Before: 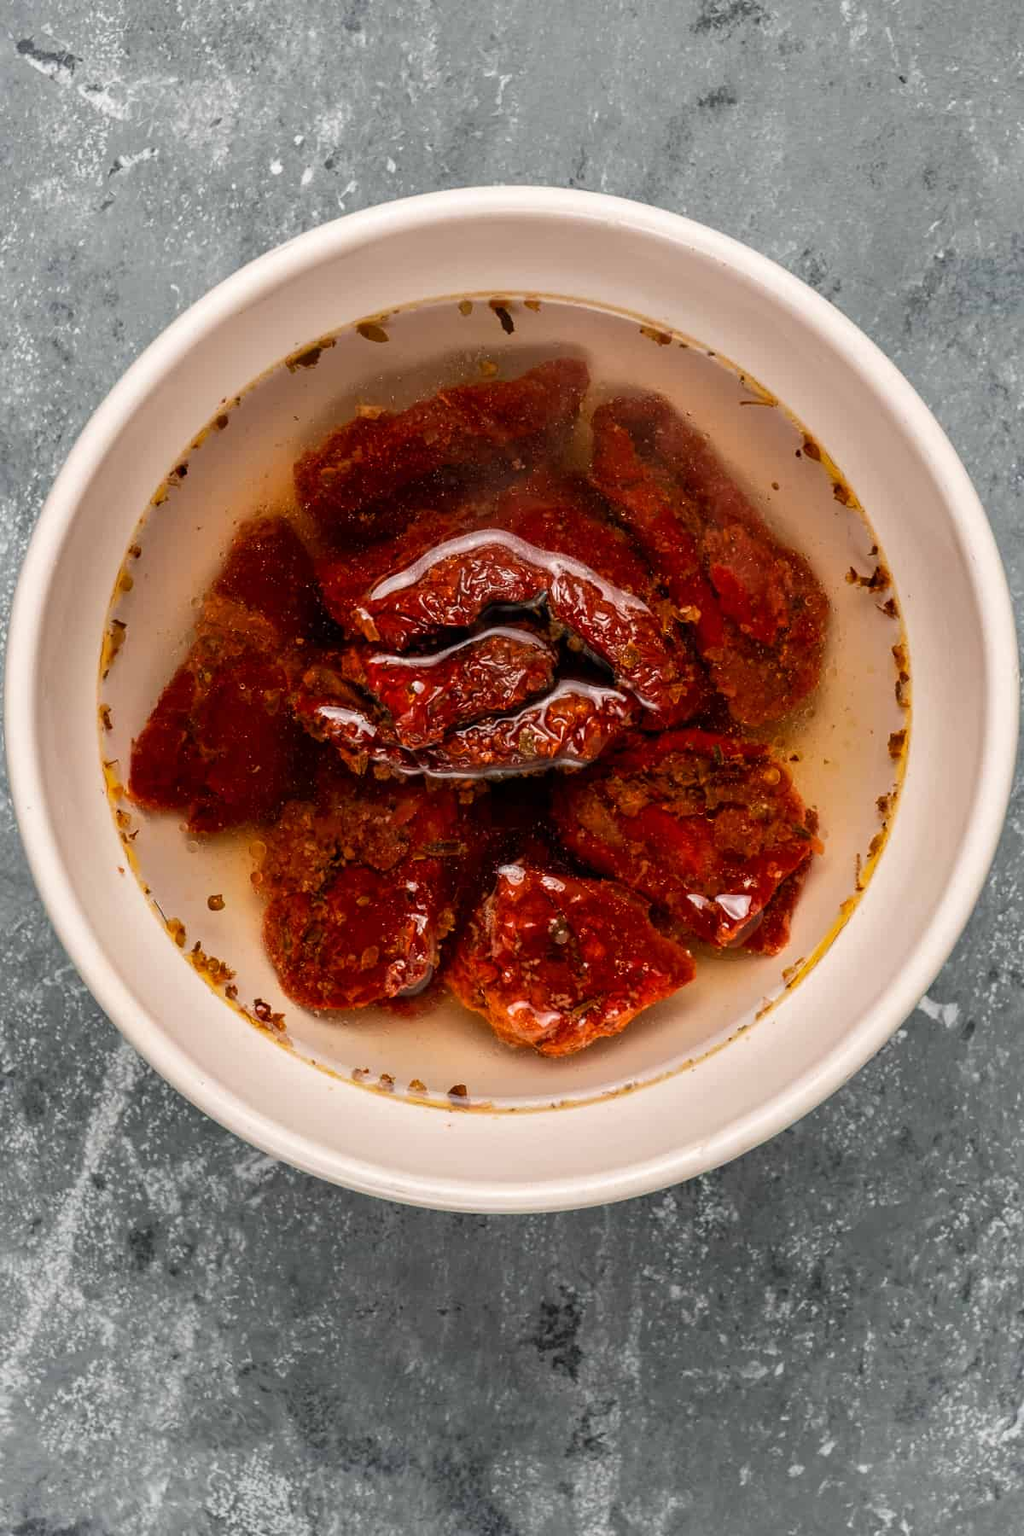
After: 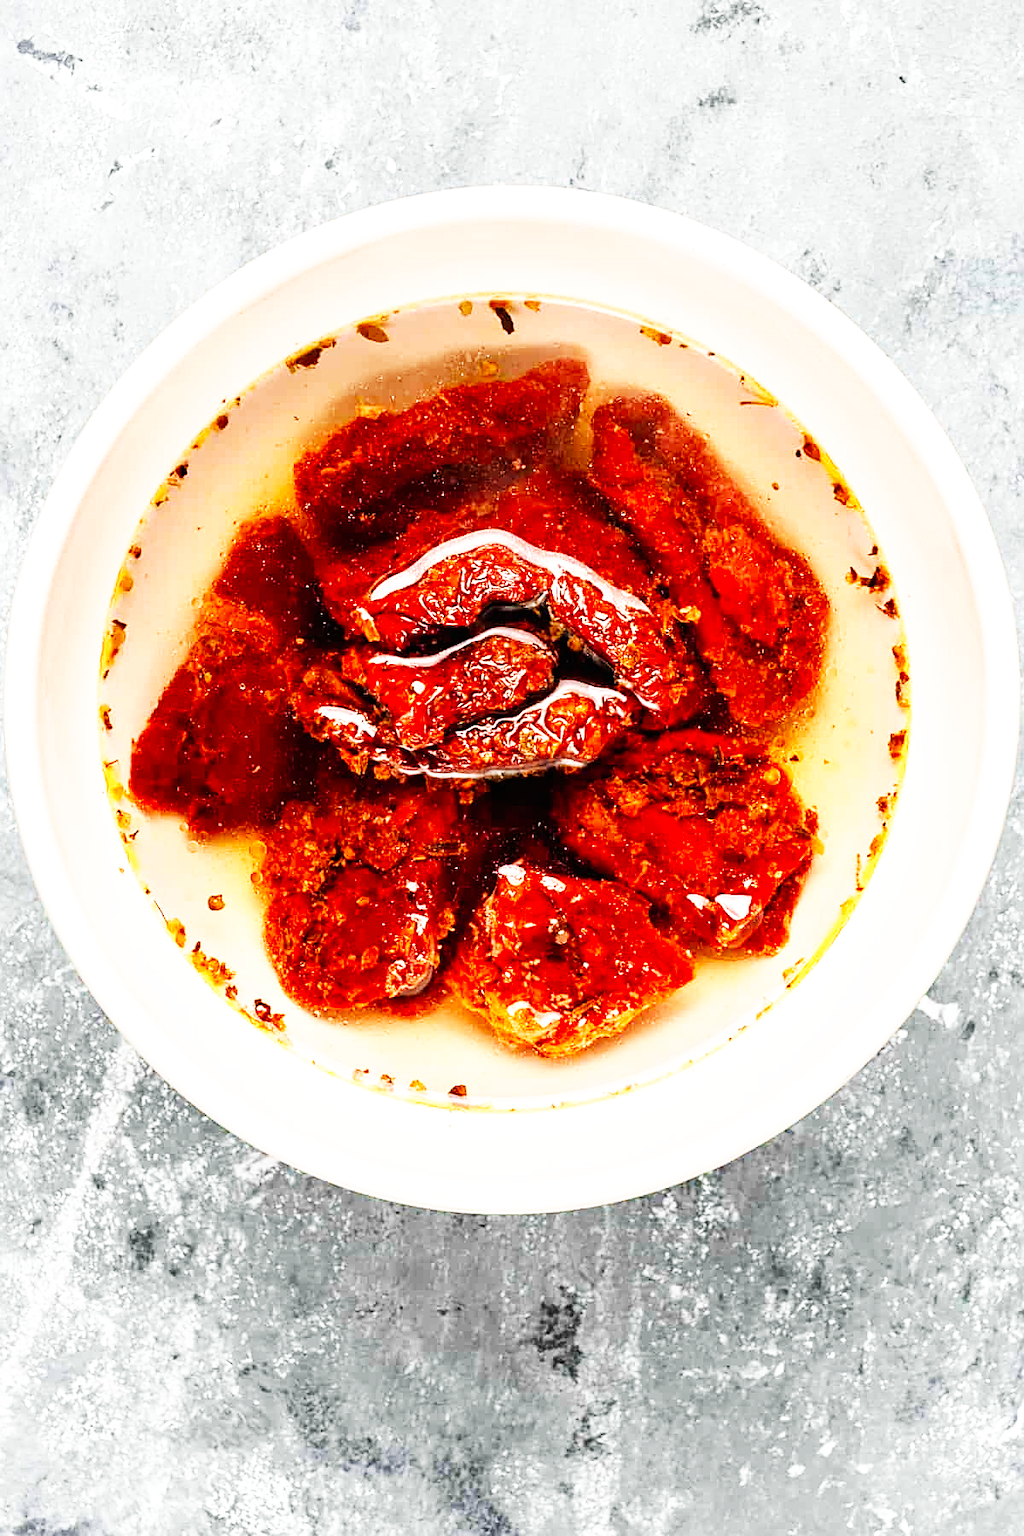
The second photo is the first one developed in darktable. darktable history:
exposure: black level correction 0, exposure 0.7 EV, compensate exposure bias true, compensate highlight preservation false
sharpen: on, module defaults
base curve: curves: ch0 [(0, 0) (0.007, 0.004) (0.027, 0.03) (0.046, 0.07) (0.207, 0.54) (0.442, 0.872) (0.673, 0.972) (1, 1)], preserve colors none
tone equalizer: on, module defaults
